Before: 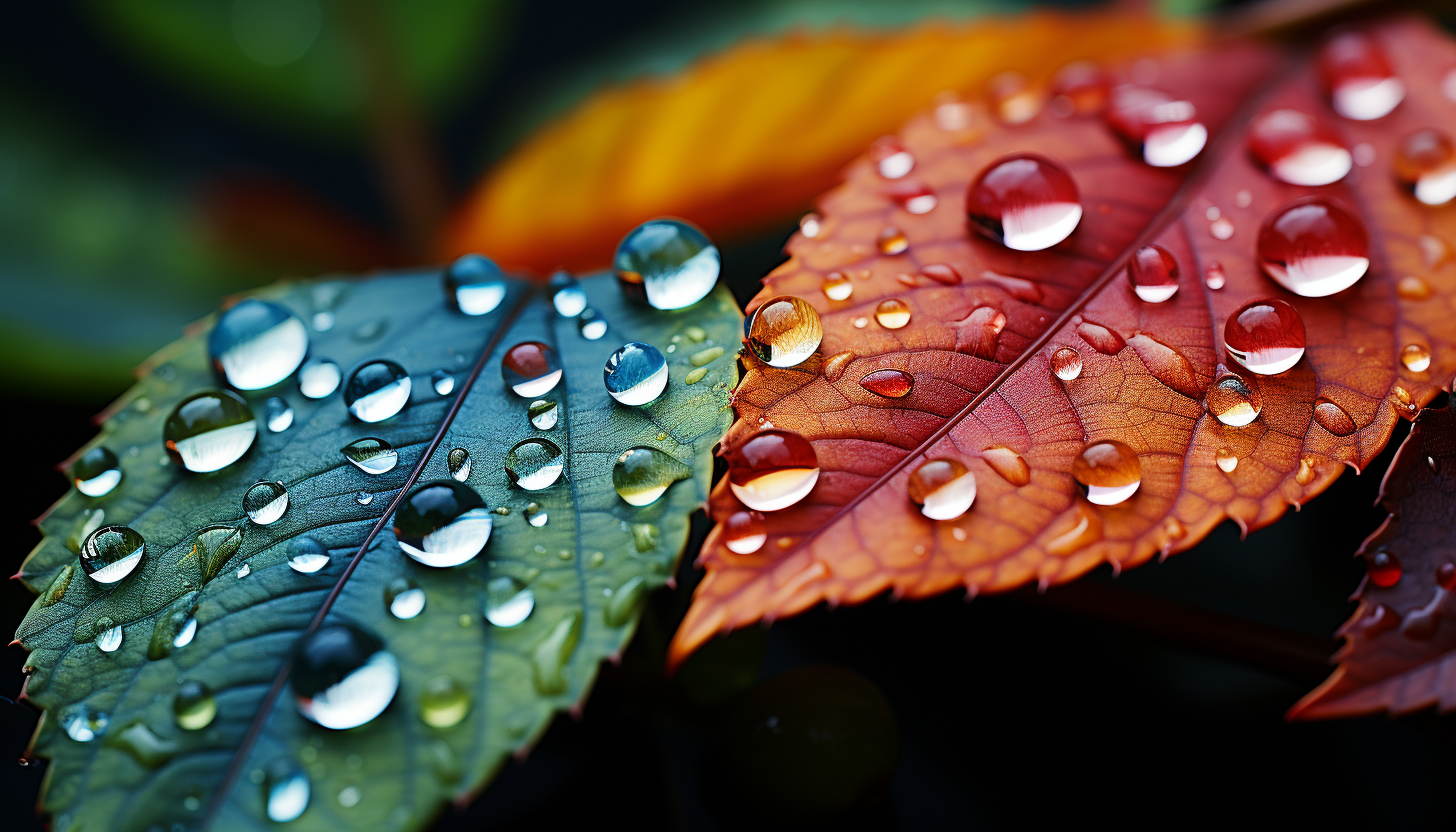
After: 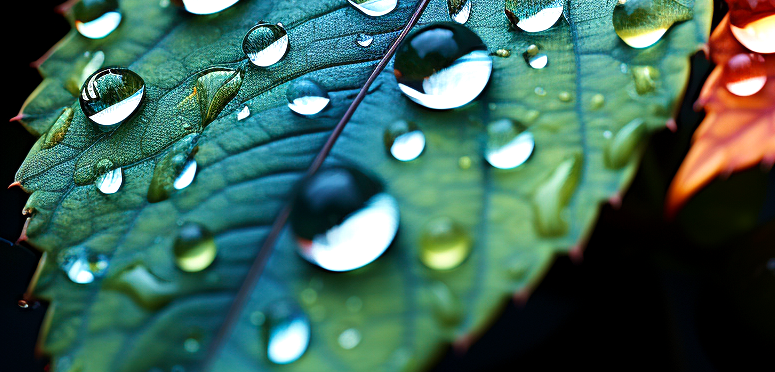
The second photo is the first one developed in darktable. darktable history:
exposure: black level correction 0.001, exposure 0.499 EV, compensate exposure bias true, compensate highlight preservation false
crop and rotate: top 55.094%, right 46.76%, bottom 0.104%
velvia: on, module defaults
